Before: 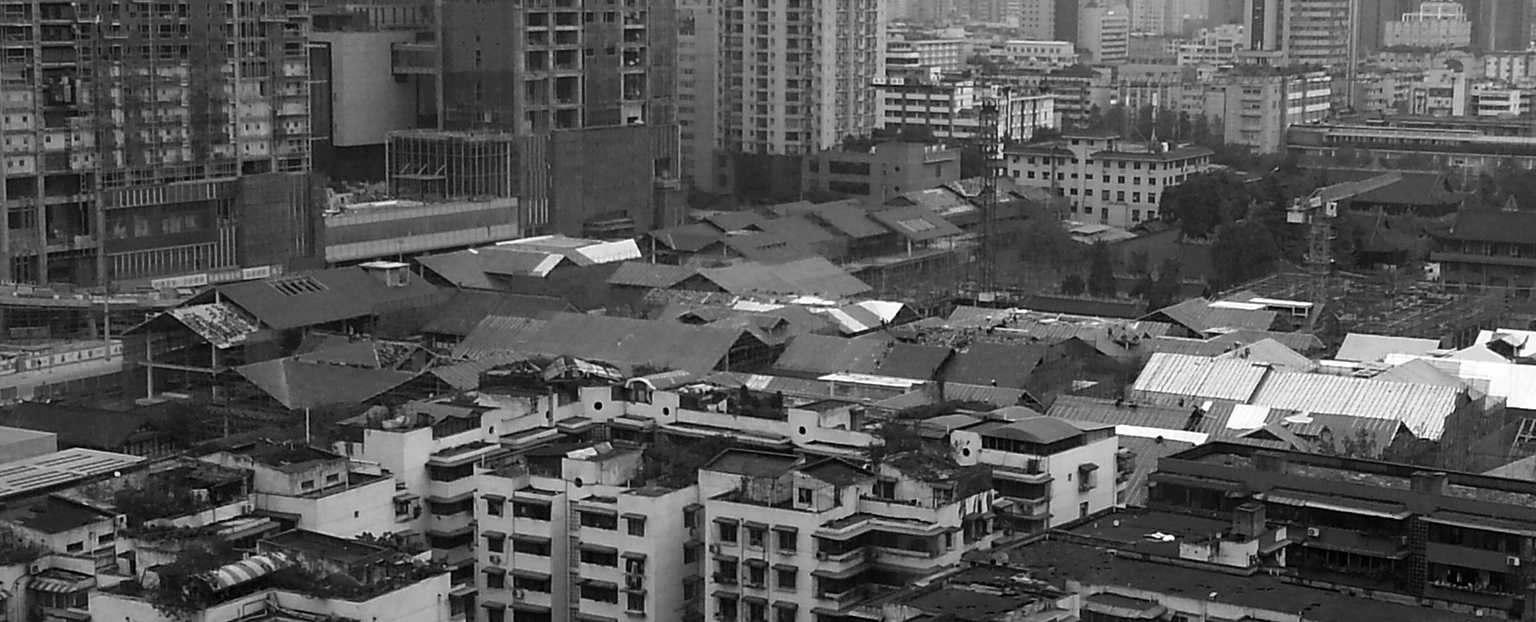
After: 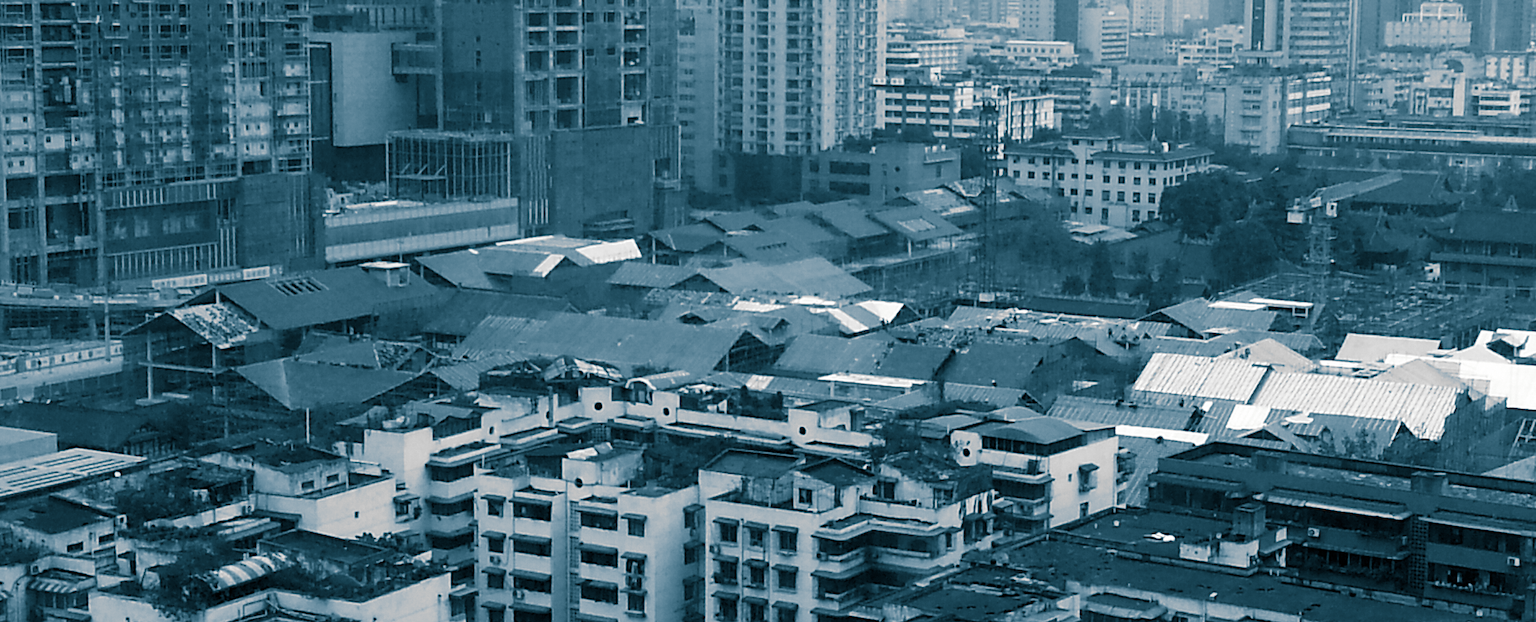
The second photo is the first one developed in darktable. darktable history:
split-toning: shadows › hue 212.4°, balance -70
contrast brightness saturation: contrast 0.09, saturation 0.28
